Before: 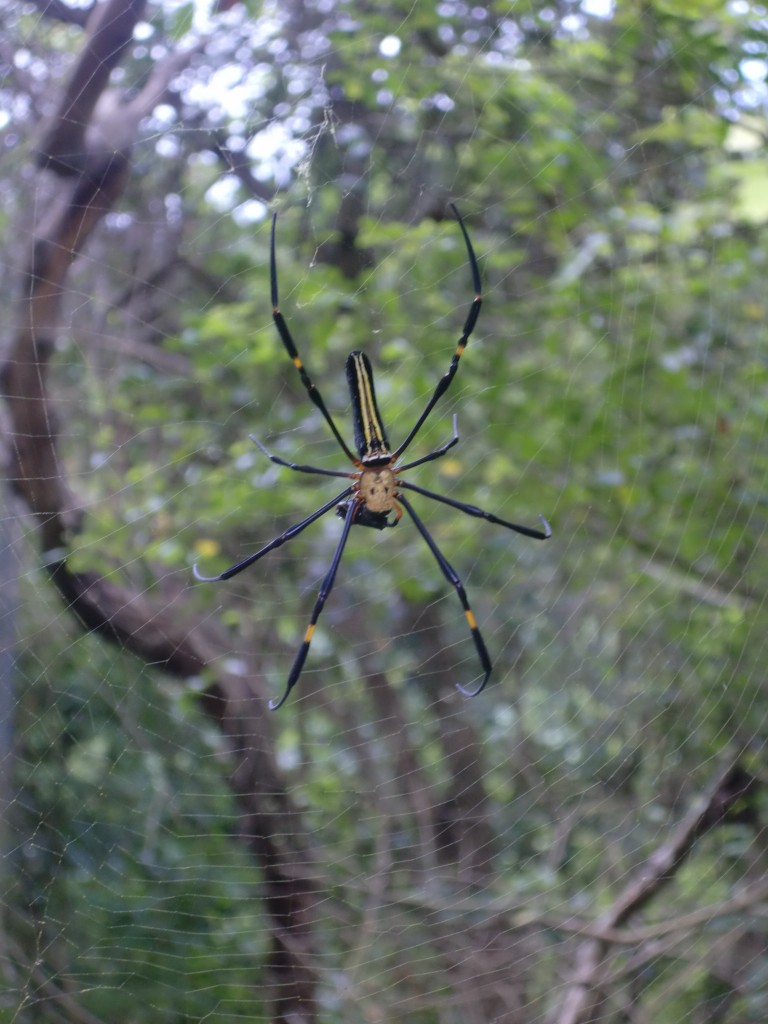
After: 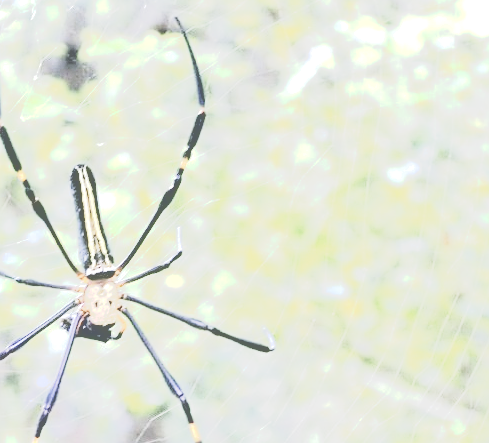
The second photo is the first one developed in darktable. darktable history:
tone curve: curves: ch0 [(0, 0) (0.003, 0.202) (0.011, 0.205) (0.025, 0.222) (0.044, 0.258) (0.069, 0.298) (0.1, 0.321) (0.136, 0.333) (0.177, 0.38) (0.224, 0.439) (0.277, 0.51) (0.335, 0.594) (0.399, 0.675) (0.468, 0.743) (0.543, 0.805) (0.623, 0.861) (0.709, 0.905) (0.801, 0.931) (0.898, 0.941) (1, 1)], preserve colors none
crop: left 36.005%, top 18.293%, right 0.31%, bottom 38.444%
sharpen: on, module defaults
color balance rgb: linear chroma grading › global chroma 1.5%, linear chroma grading › mid-tones -1%, perceptual saturation grading › global saturation -3%, perceptual saturation grading › shadows -2%
exposure: black level correction 0.001, exposure 1.398 EV, compensate exposure bias true, compensate highlight preservation false
haze removal: strength -0.1, adaptive false
base curve: curves: ch0 [(0.065, 0.026) (0.236, 0.358) (0.53, 0.546) (0.777, 0.841) (0.924, 0.992)], preserve colors average RGB
